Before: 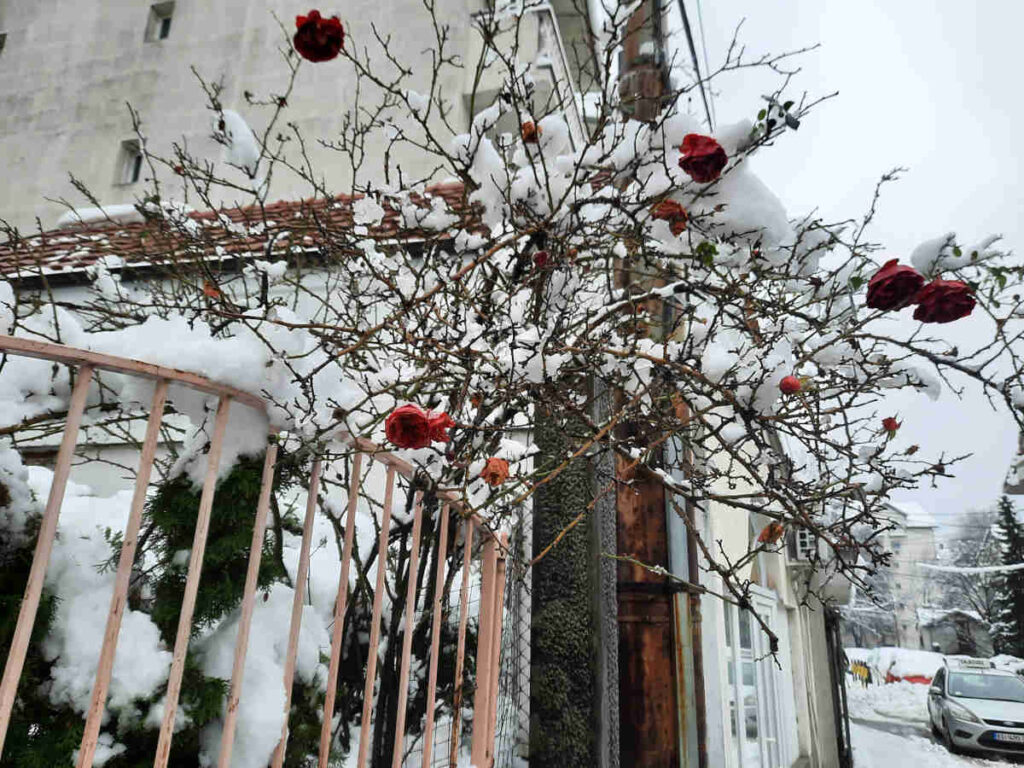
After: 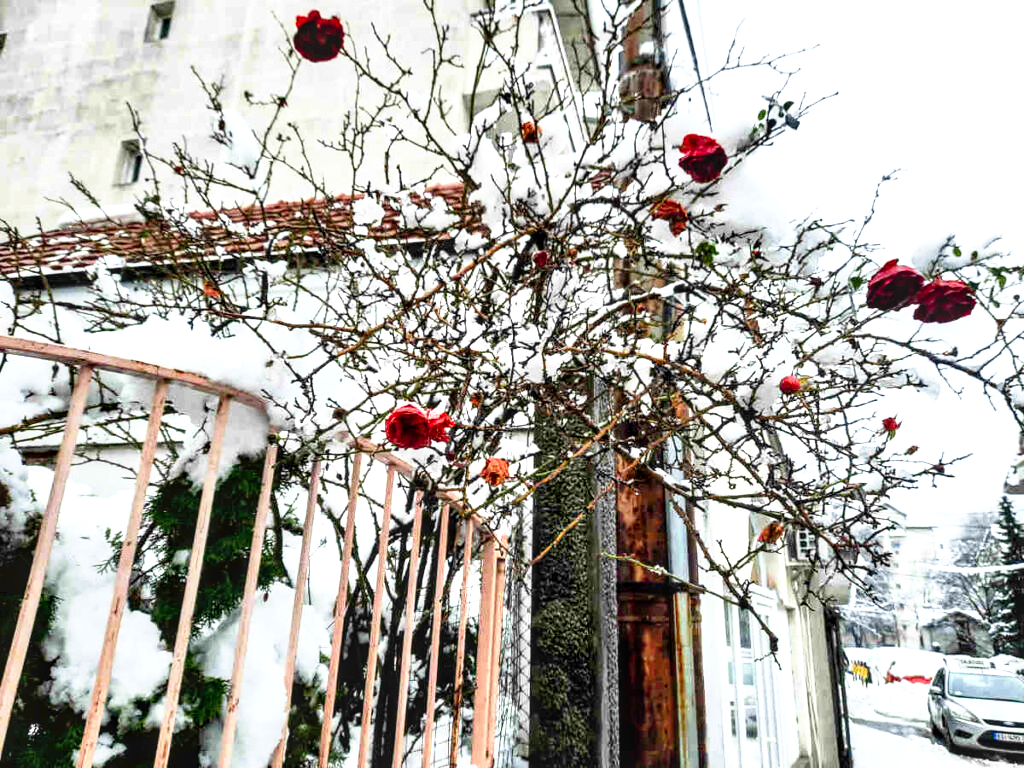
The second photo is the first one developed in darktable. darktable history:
local contrast: detail 142%
tone curve: curves: ch0 [(0, 0) (0.003, 0.022) (0.011, 0.025) (0.025, 0.025) (0.044, 0.029) (0.069, 0.042) (0.1, 0.068) (0.136, 0.118) (0.177, 0.176) (0.224, 0.233) (0.277, 0.299) (0.335, 0.371) (0.399, 0.448) (0.468, 0.526) (0.543, 0.605) (0.623, 0.684) (0.709, 0.775) (0.801, 0.869) (0.898, 0.957) (1, 1)], preserve colors none
exposure: exposure 0.648 EV, compensate highlight preservation false
contrast brightness saturation: contrast 0.18, saturation 0.3
